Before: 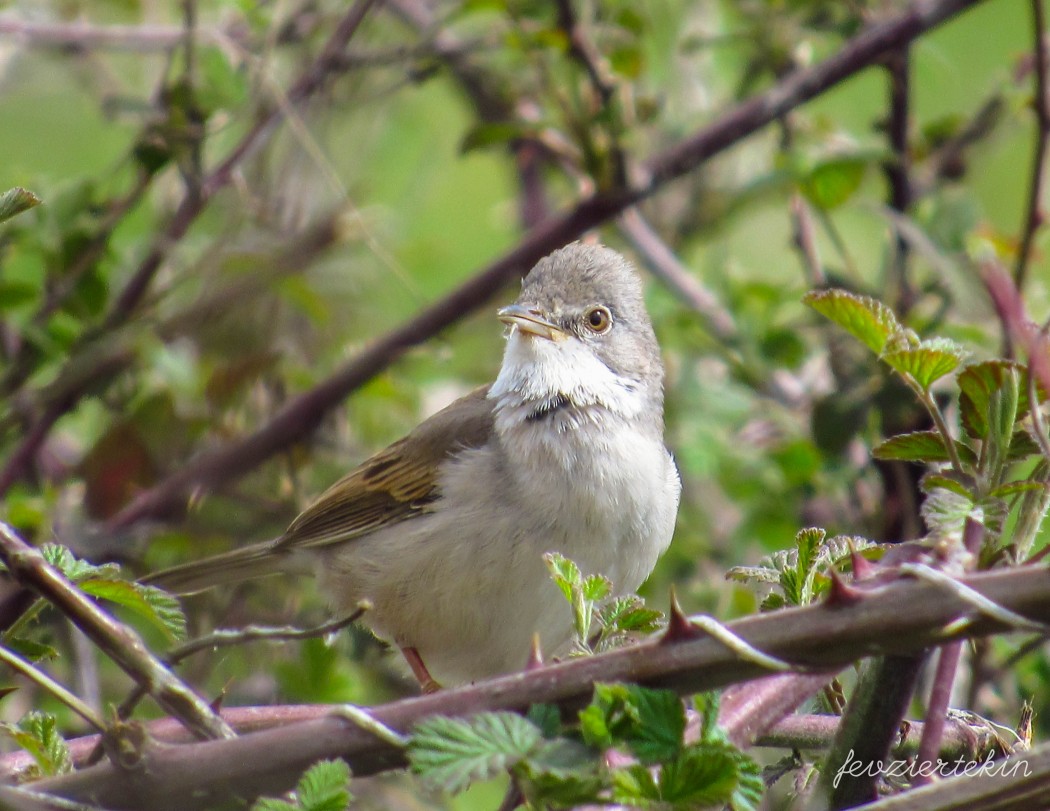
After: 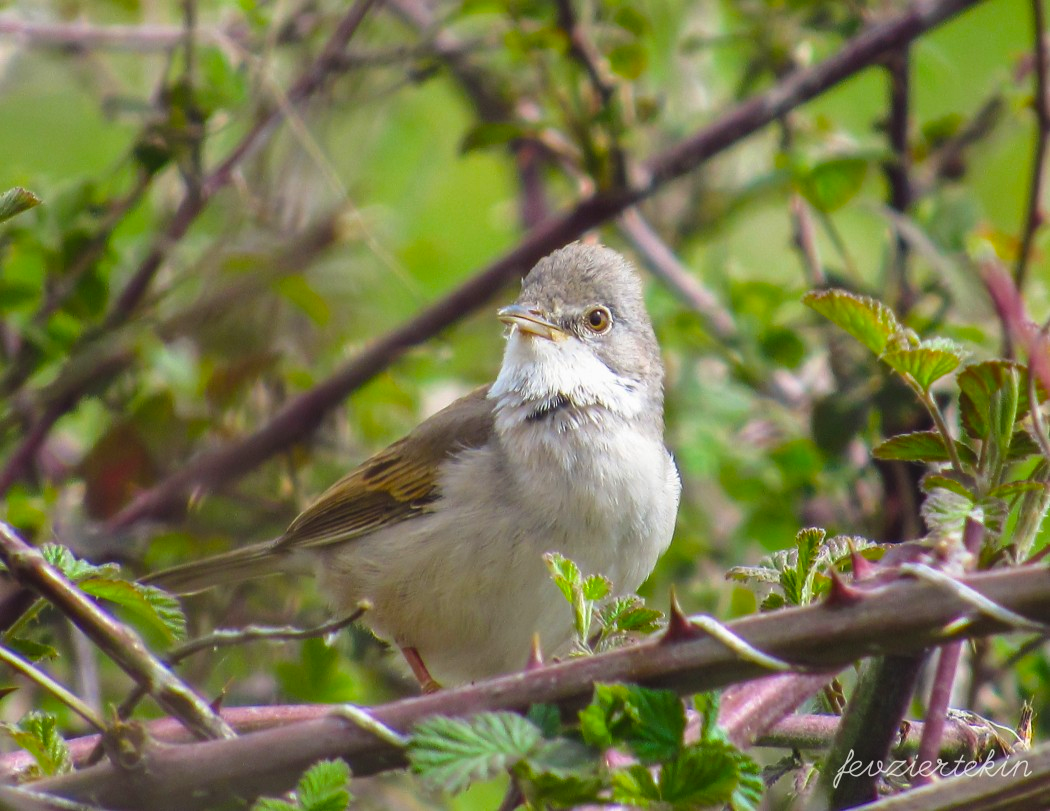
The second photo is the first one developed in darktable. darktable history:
shadows and highlights: shadows 36.64, highlights -27.8, soften with gaussian
color balance rgb: global offset › luminance 0.469%, global offset › hue 171.16°, perceptual saturation grading › global saturation 25.377%, global vibrance 9.239%
